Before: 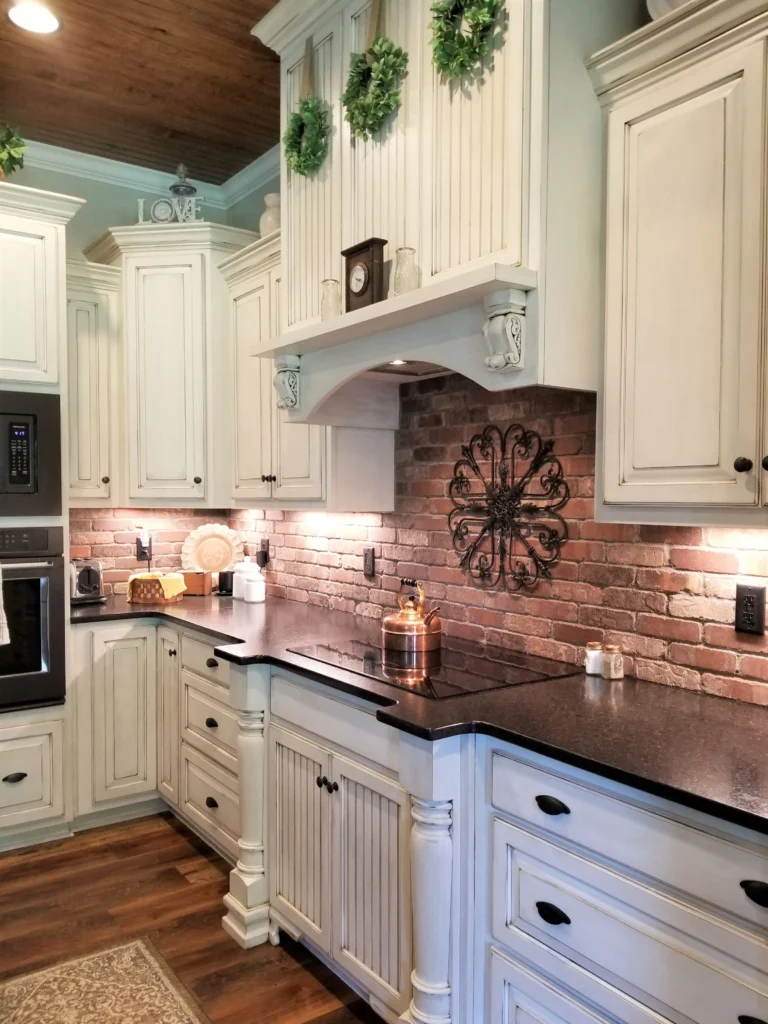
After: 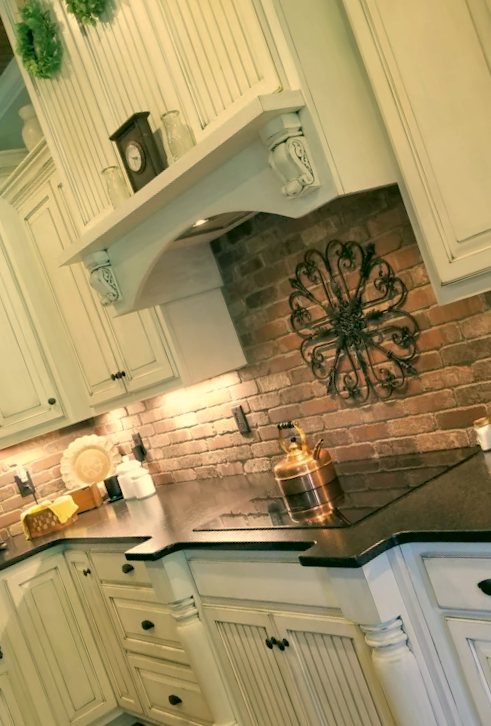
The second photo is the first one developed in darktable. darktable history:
shadows and highlights: on, module defaults
crop and rotate: angle 19.86°, left 6.88%, right 3.922%, bottom 1.091%
color correction: highlights a* 4.68, highlights b* 24.09, shadows a* -15.58, shadows b* 3.83
